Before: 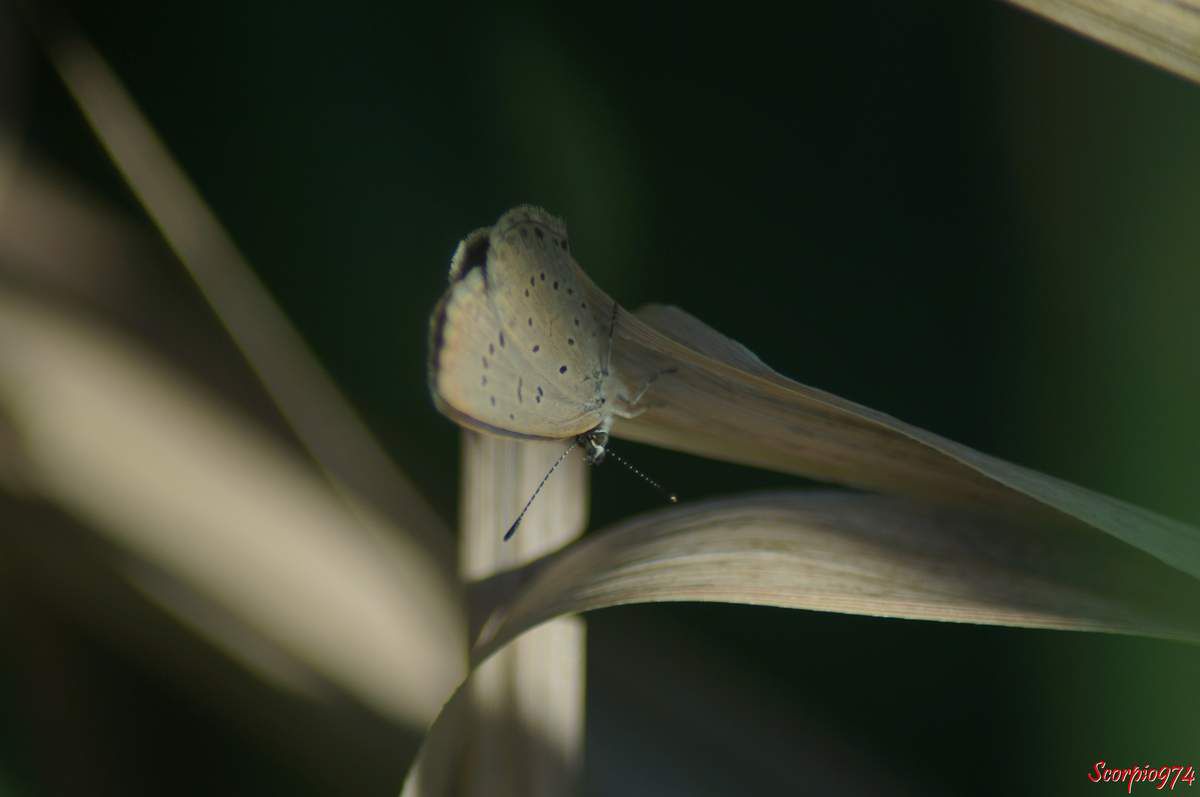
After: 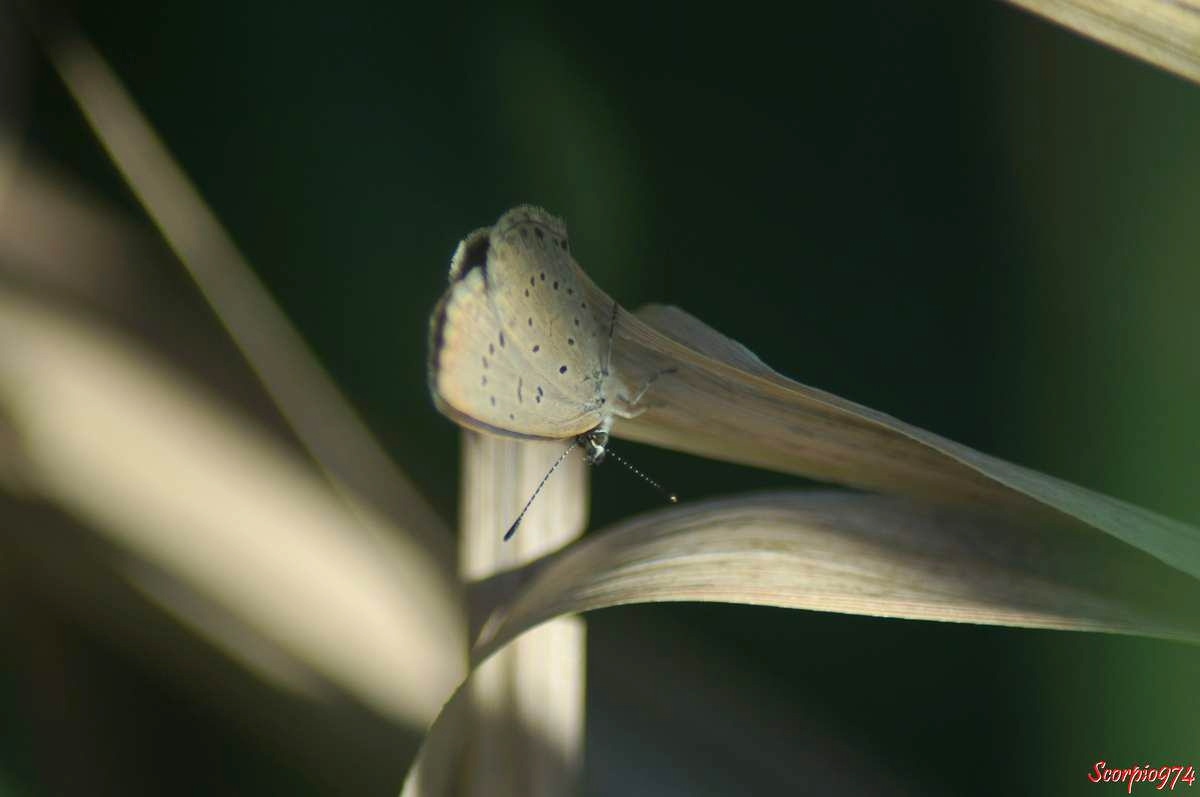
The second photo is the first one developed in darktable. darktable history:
contrast brightness saturation: contrast 0.071
exposure: black level correction 0, exposure 0.701 EV, compensate highlight preservation false
